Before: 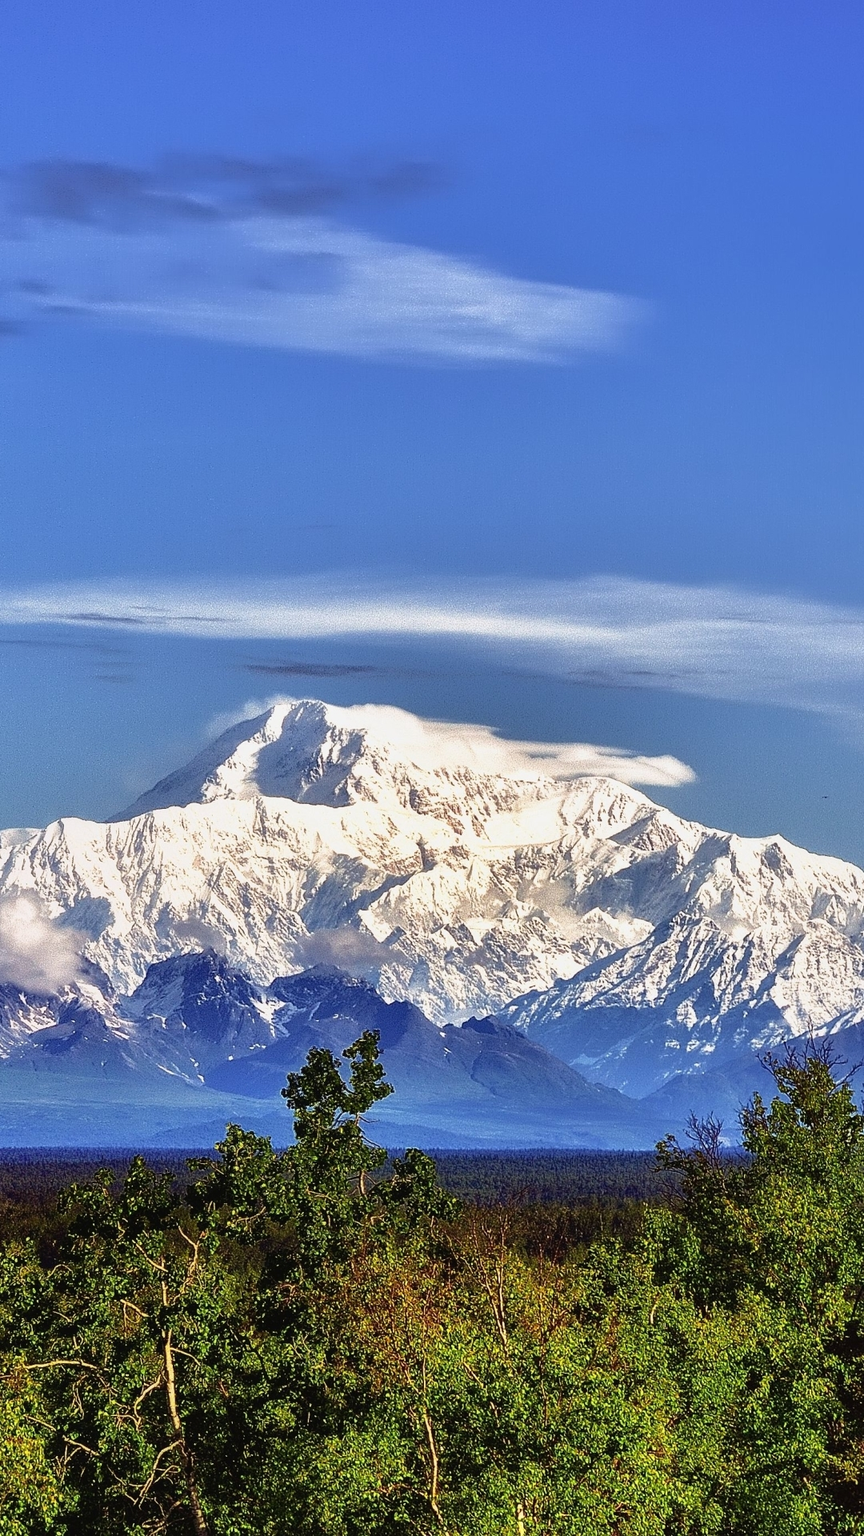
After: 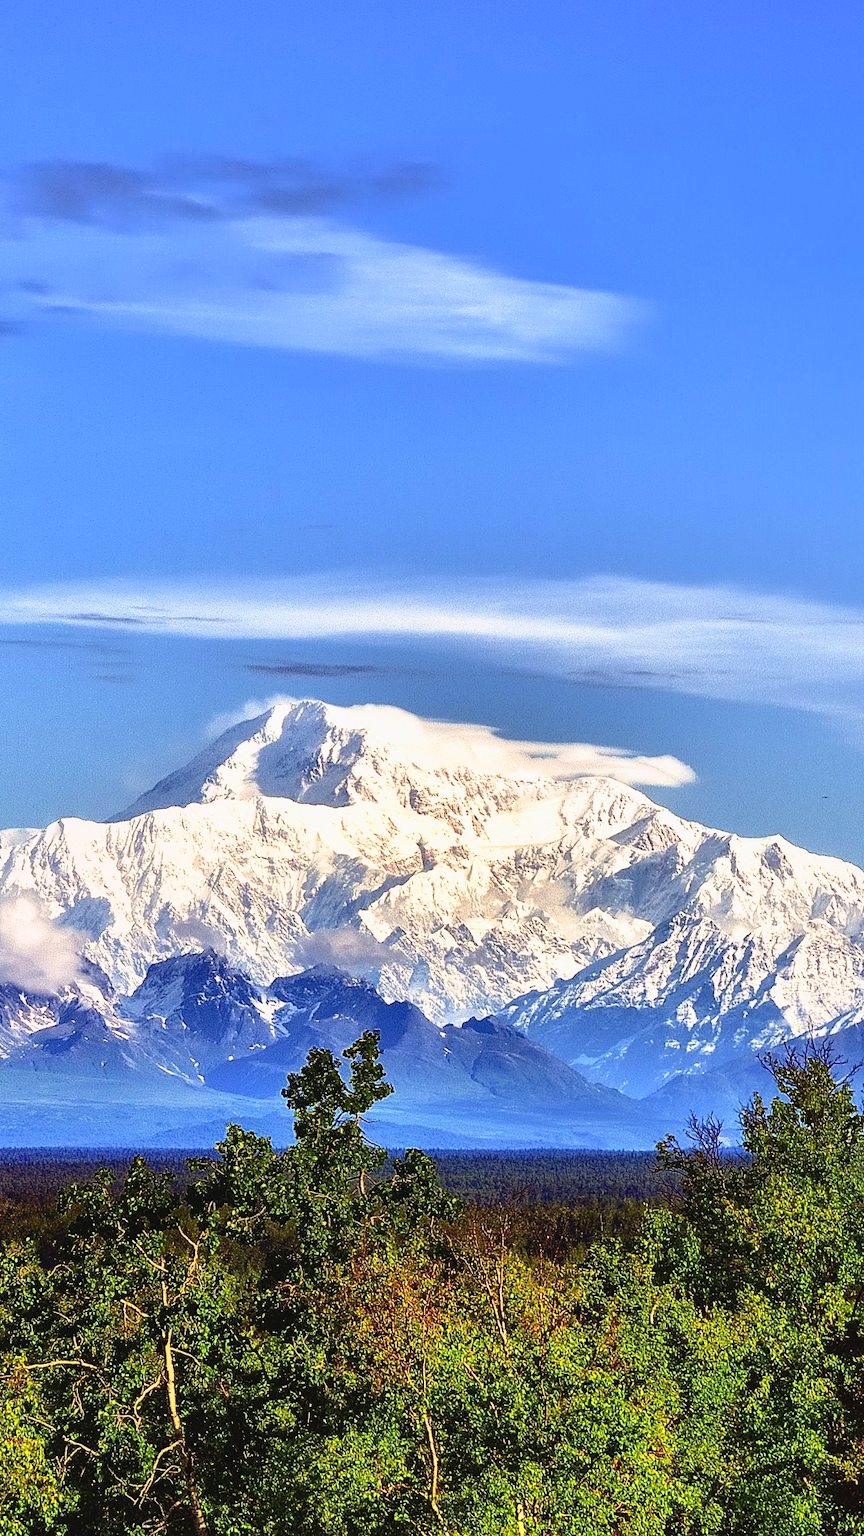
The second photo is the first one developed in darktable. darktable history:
contrast brightness saturation: contrast 0.2, brightness 0.167, saturation 0.228
